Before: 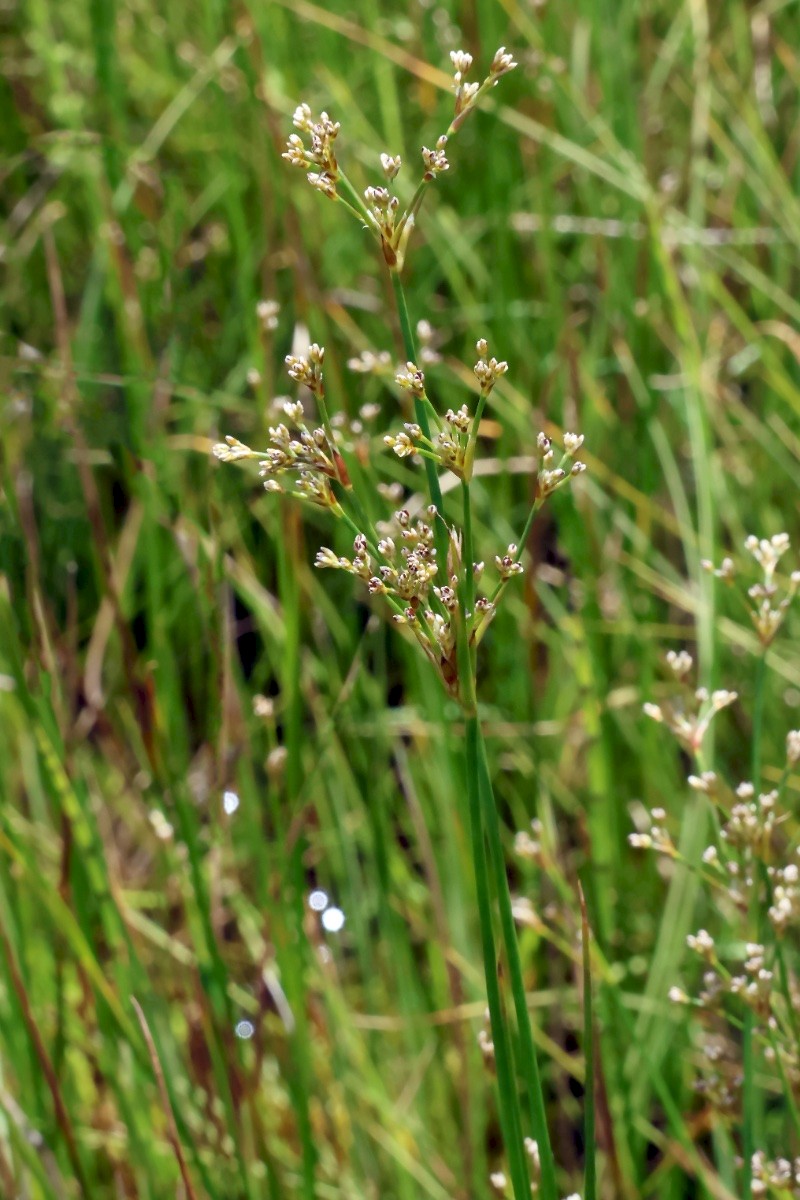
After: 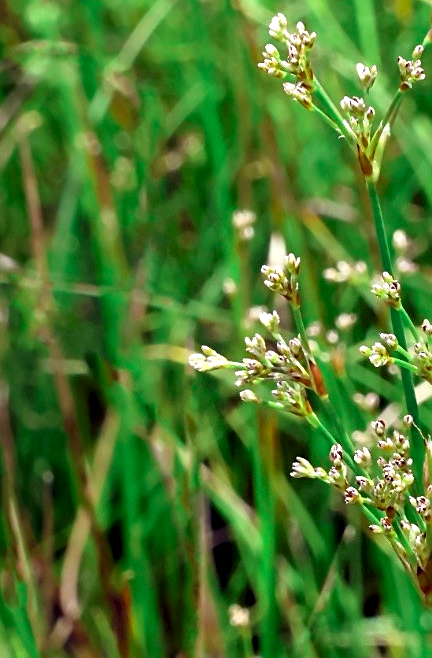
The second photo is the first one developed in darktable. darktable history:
levels: levels [0, 0.492, 0.984]
sharpen: on, module defaults
color zones: curves: ch2 [(0, 0.5) (0.143, 0.517) (0.286, 0.571) (0.429, 0.522) (0.571, 0.5) (0.714, 0.5) (0.857, 0.5) (1, 0.5)]
crop and rotate: left 3.023%, top 7.506%, right 42.868%, bottom 37.611%
exposure: compensate exposure bias true, compensate highlight preservation false
contrast brightness saturation: contrast 0.041, saturation 0.152
tone equalizer: -8 EV -0.412 EV, -7 EV -0.367 EV, -6 EV -0.302 EV, -5 EV -0.2 EV, -3 EV 0.247 EV, -2 EV 0.309 EV, -1 EV 0.399 EV, +0 EV 0.446 EV, luminance estimator HSV value / RGB max
